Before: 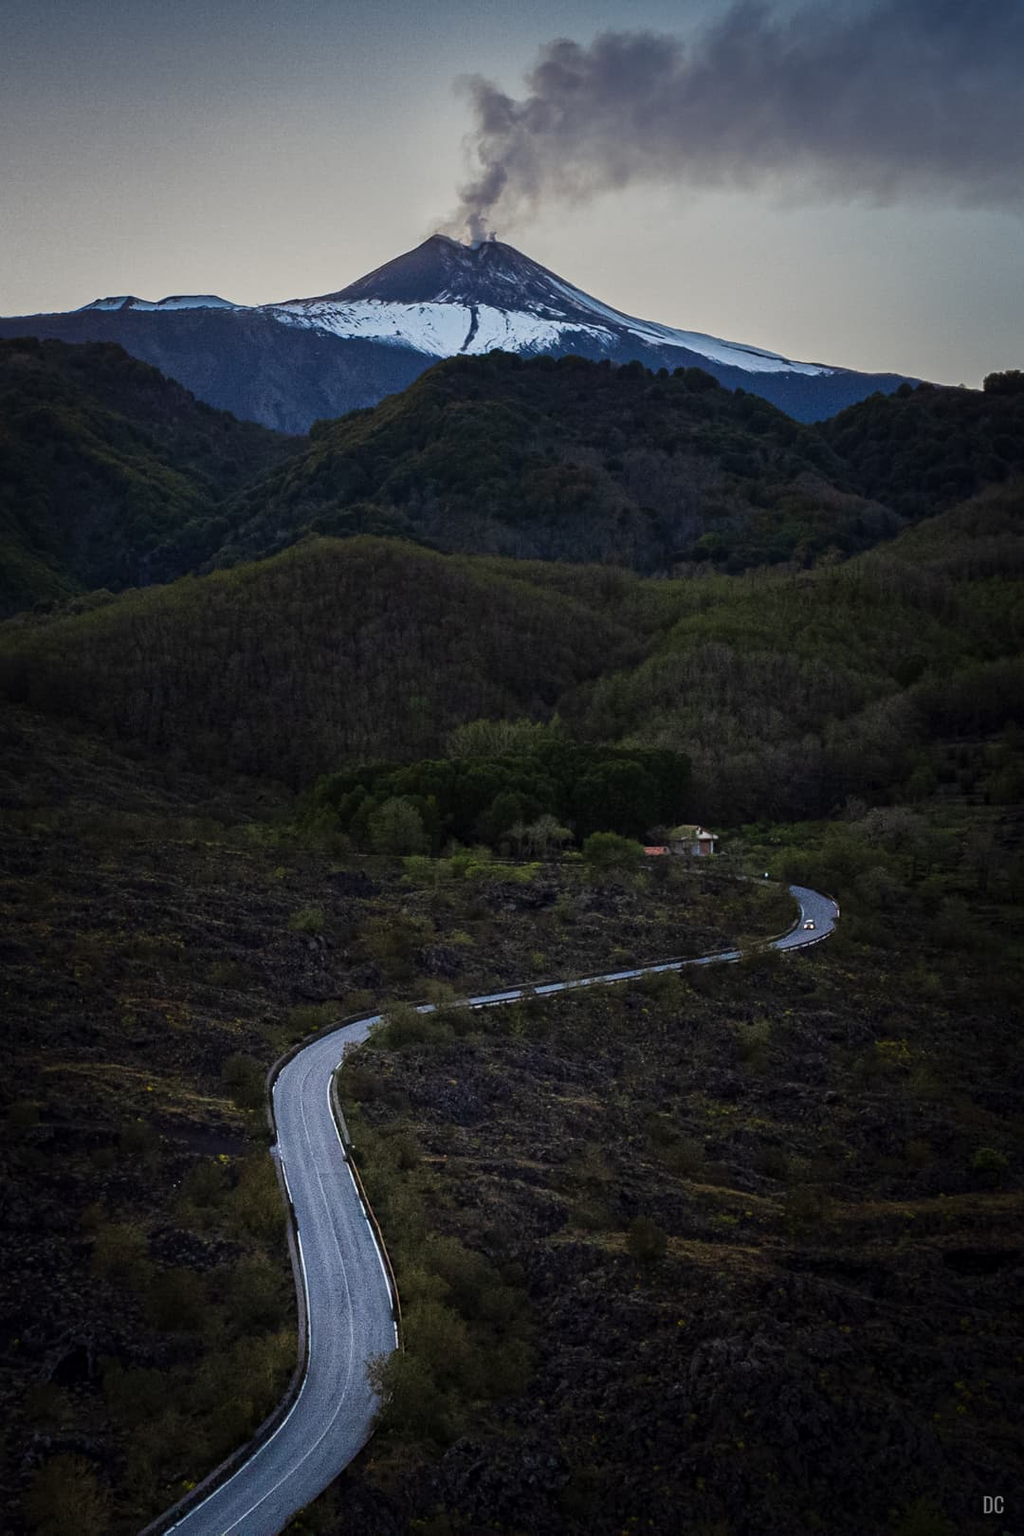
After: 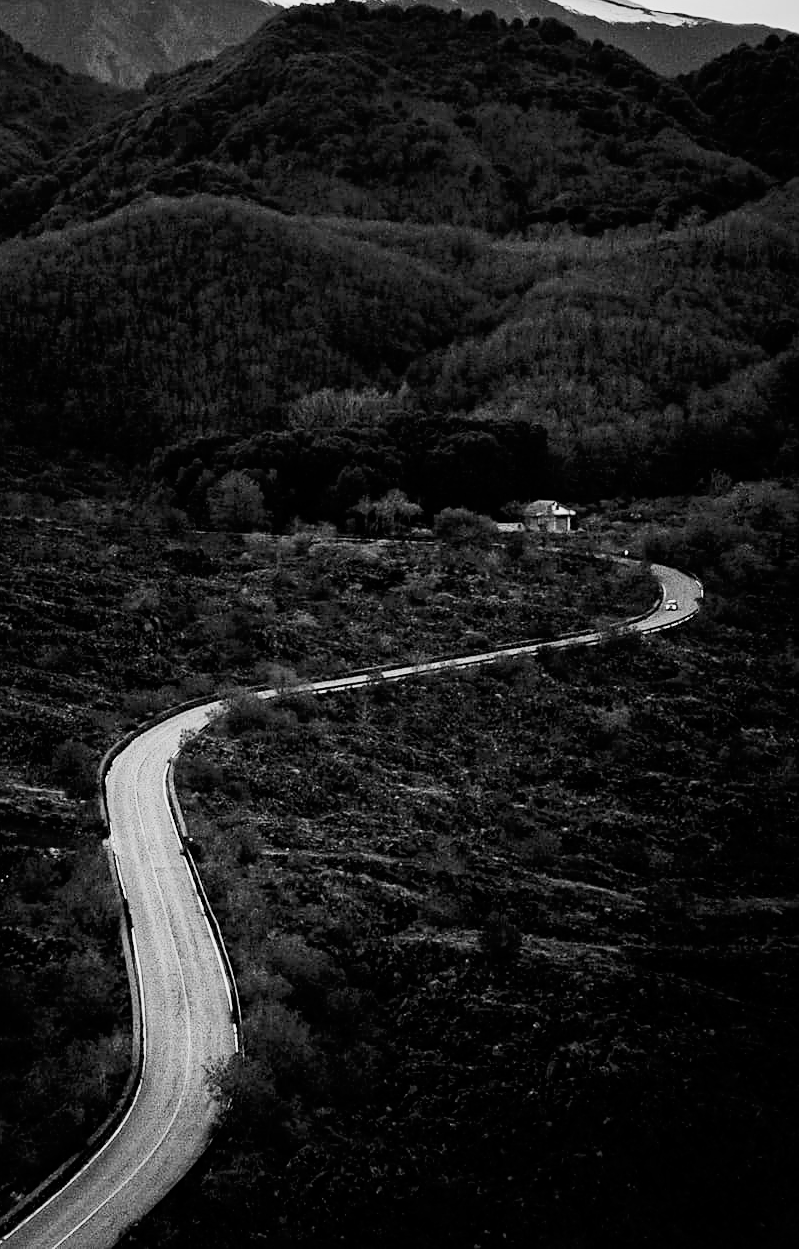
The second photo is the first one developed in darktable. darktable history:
crop: left 16.871%, top 22.857%, right 9.116%
exposure: black level correction 0.001, exposure 0.5 EV, compensate exposure bias true, compensate highlight preservation false
tone curve: curves: ch0 [(0, 0) (0.118, 0.034) (0.182, 0.124) (0.265, 0.214) (0.504, 0.508) (0.783, 0.825) (1, 1)], color space Lab, linked channels, preserve colors none
sharpen: radius 1.559, amount 0.373, threshold 1.271
color correction: saturation 1.1
monochrome: a -71.75, b 75.82
base curve: curves: ch0 [(0, 0) (0.005, 0.002) (0.15, 0.3) (0.4, 0.7) (0.75, 0.95) (1, 1)], preserve colors none
